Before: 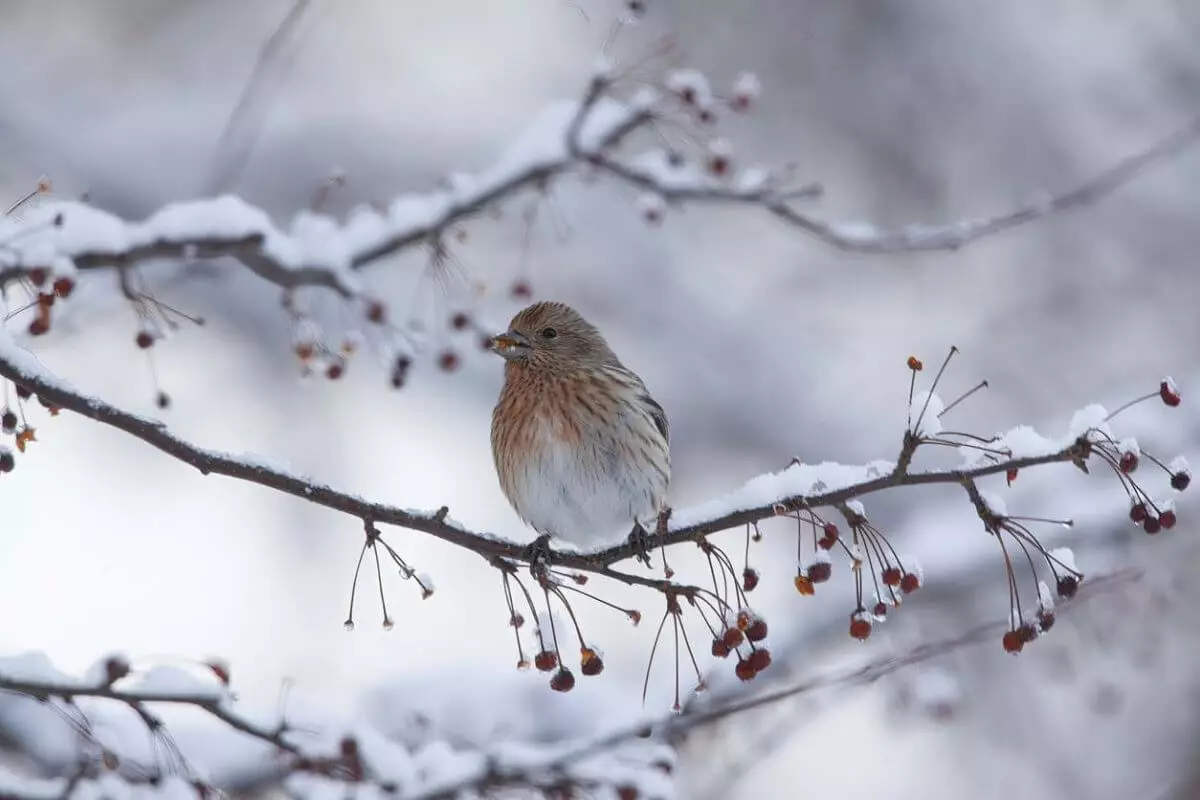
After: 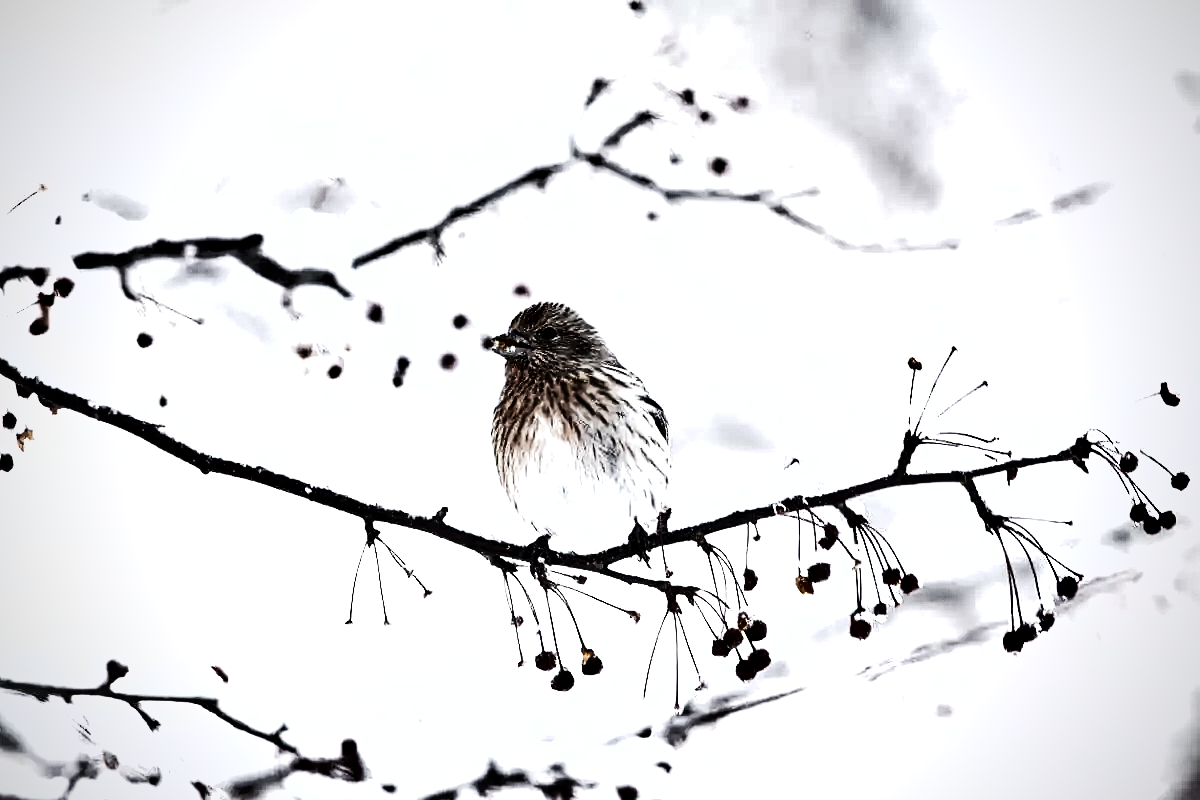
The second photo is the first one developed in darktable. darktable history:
tone curve: curves: ch0 [(0, 0.016) (0.11, 0.039) (0.259, 0.235) (0.383, 0.437) (0.499, 0.597) (0.733, 0.867) (0.843, 0.948) (1, 1)], preserve colors none
shadows and highlights: shadows 24.36, highlights -78.49, shadows color adjustment 99.15%, highlights color adjustment 0.645%, soften with gaussian
vignetting: unbound false
sharpen: amount 0.216
local contrast: highlights 101%, shadows 102%, detail 120%, midtone range 0.2
exposure: black level correction 0.001, exposure 1.869 EV, compensate exposure bias true, compensate highlight preservation false
